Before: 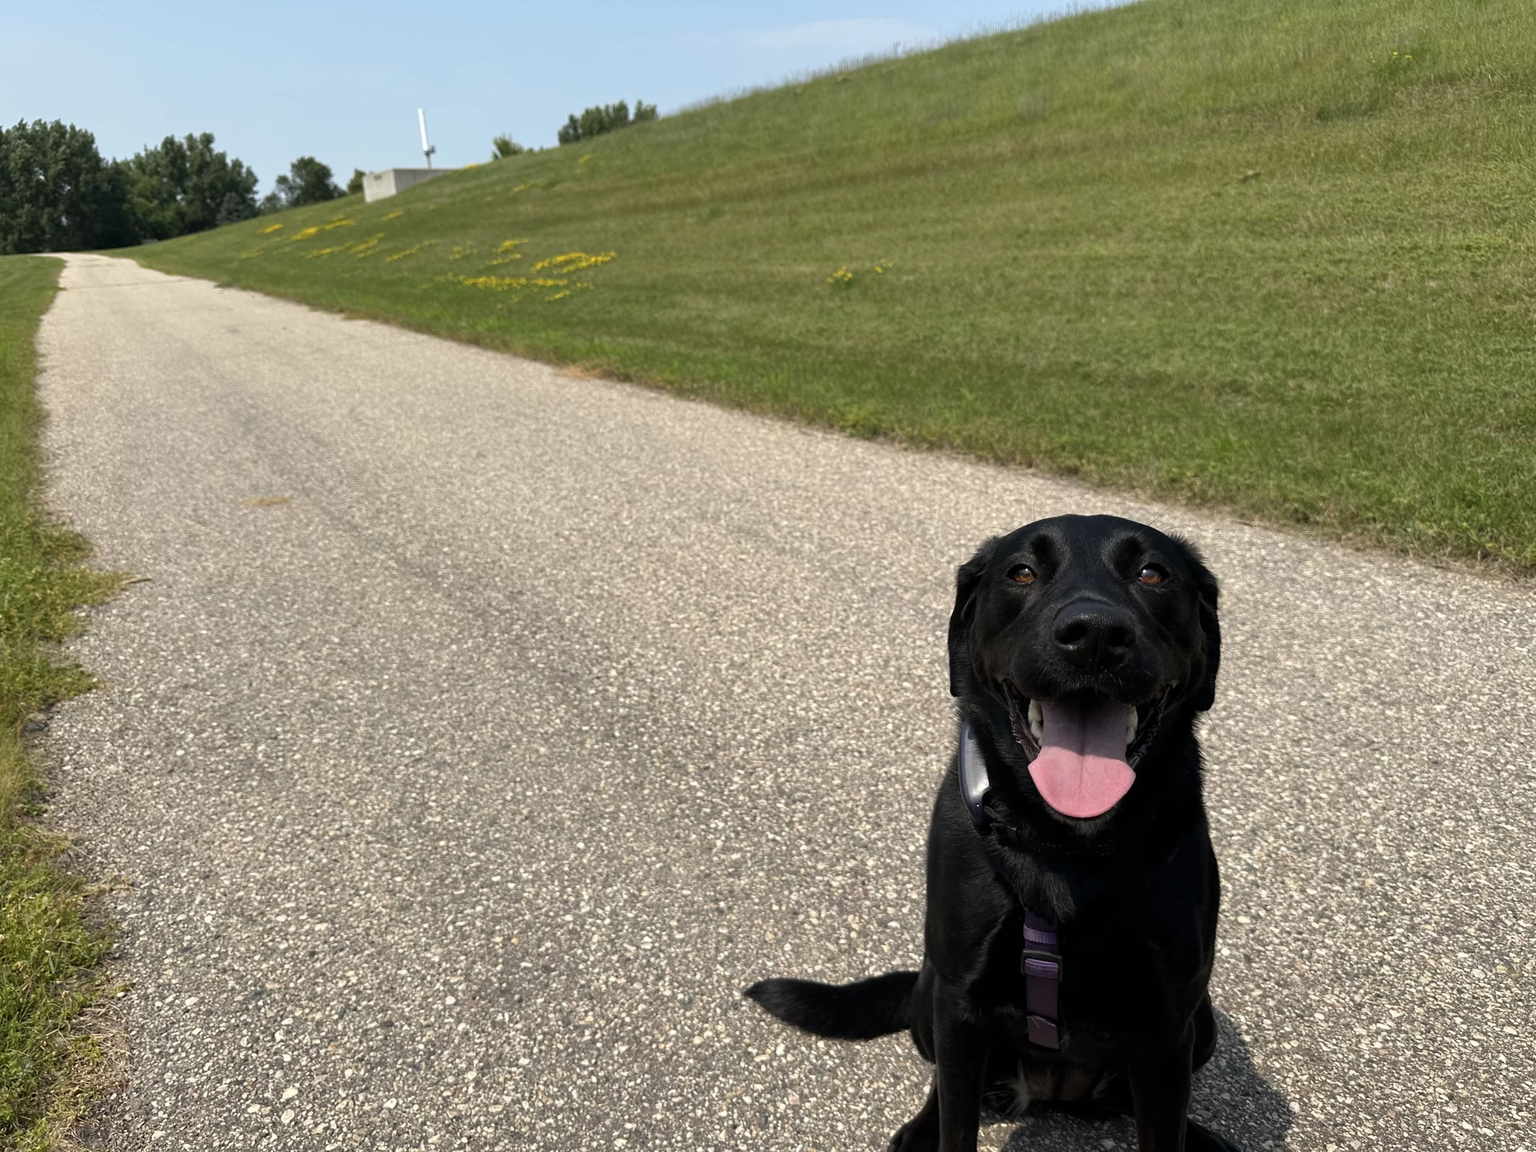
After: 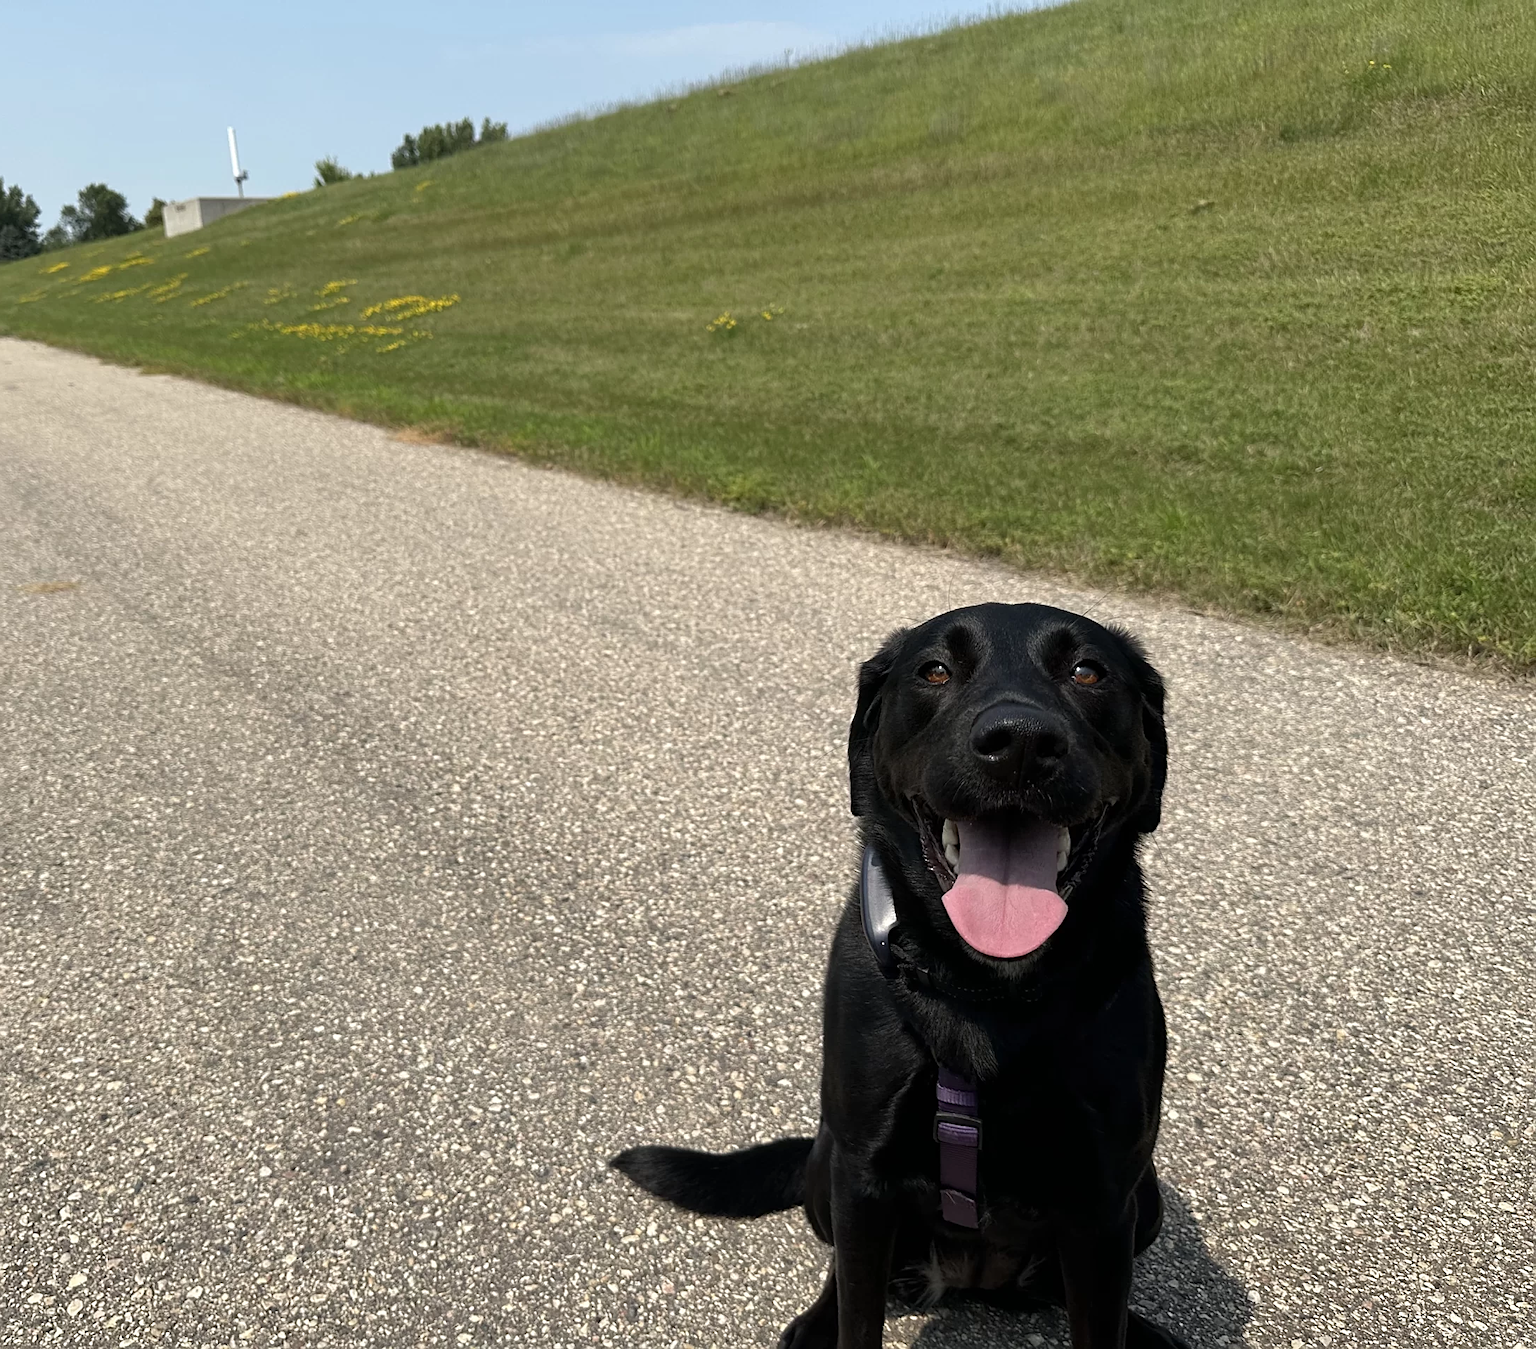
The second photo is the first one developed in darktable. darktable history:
sharpen: on, module defaults
crop and rotate: left 14.584%
